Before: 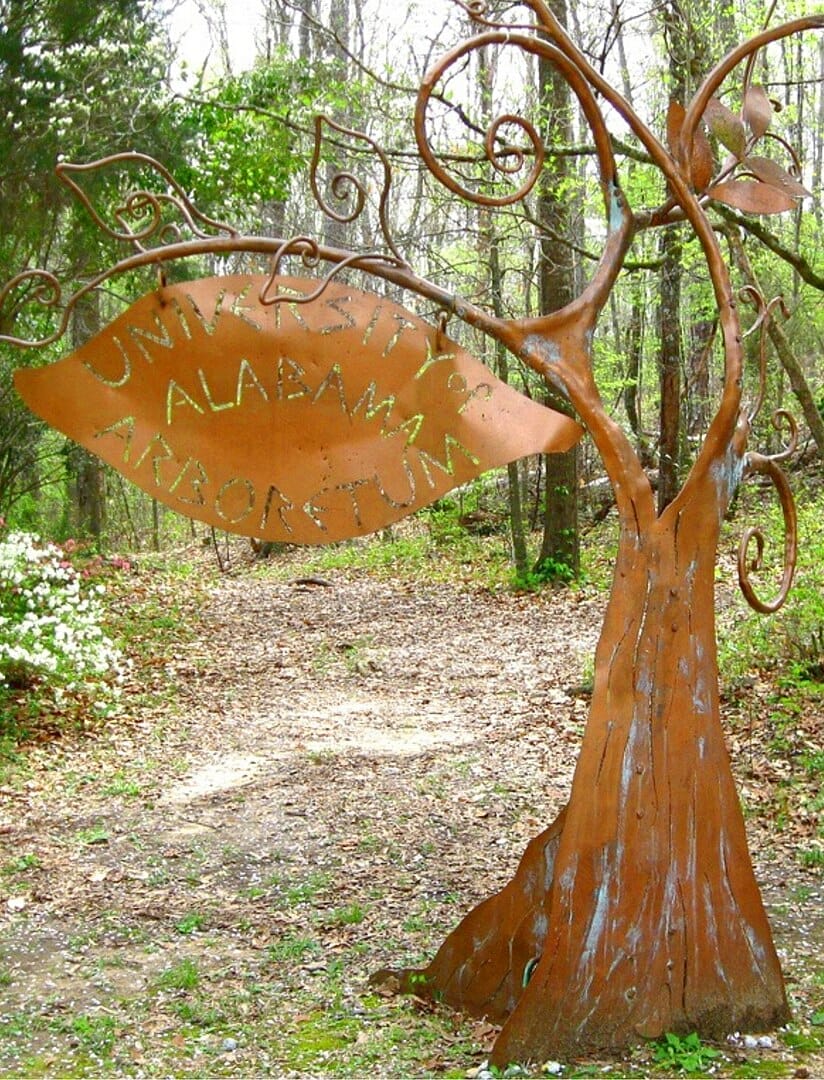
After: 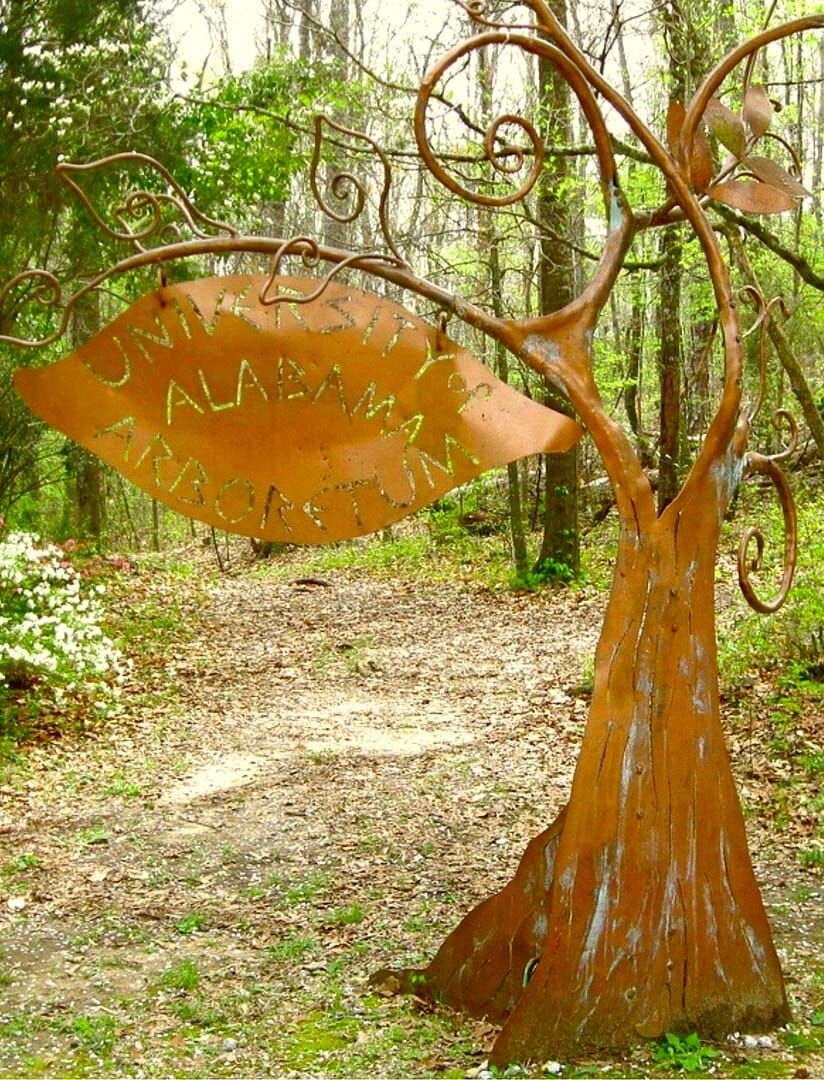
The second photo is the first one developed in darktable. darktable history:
exposure: black level correction 0.005, exposure 0.017 EV, compensate highlight preservation false
color correction: highlights a* -1.38, highlights b* 10.03, shadows a* 0.796, shadows b* 19.37
